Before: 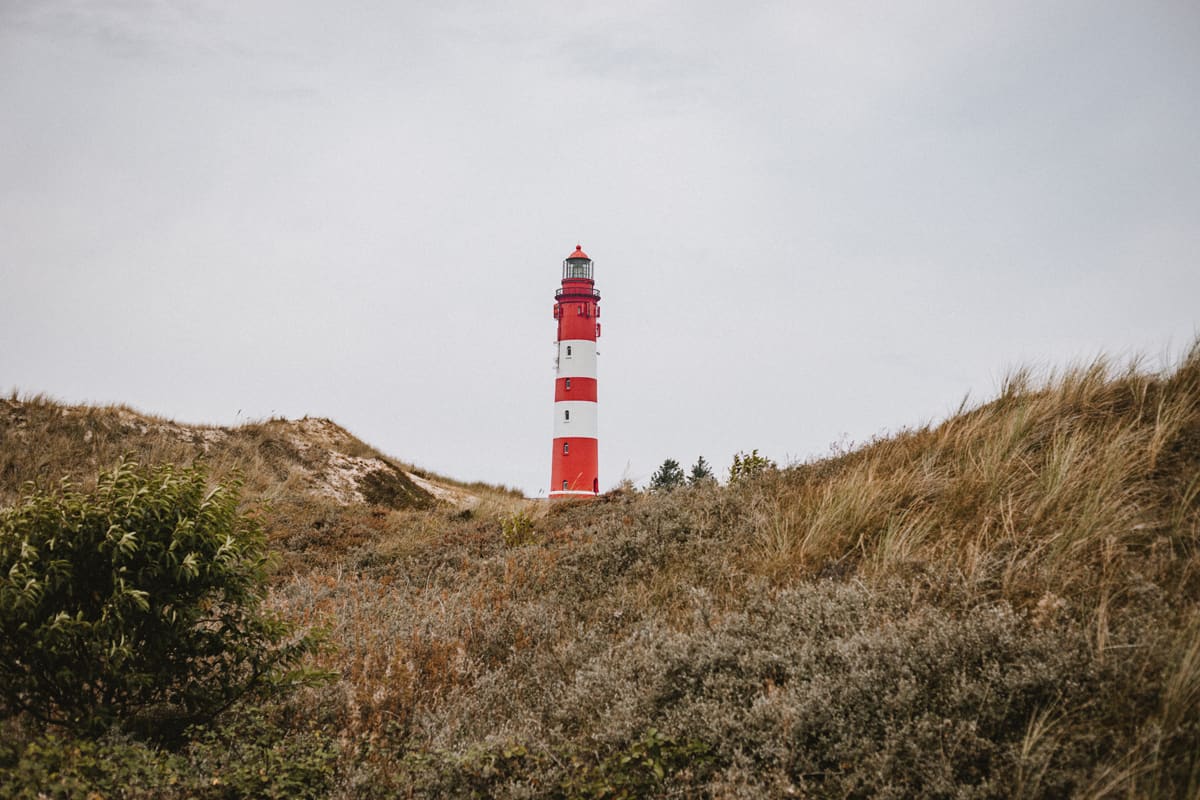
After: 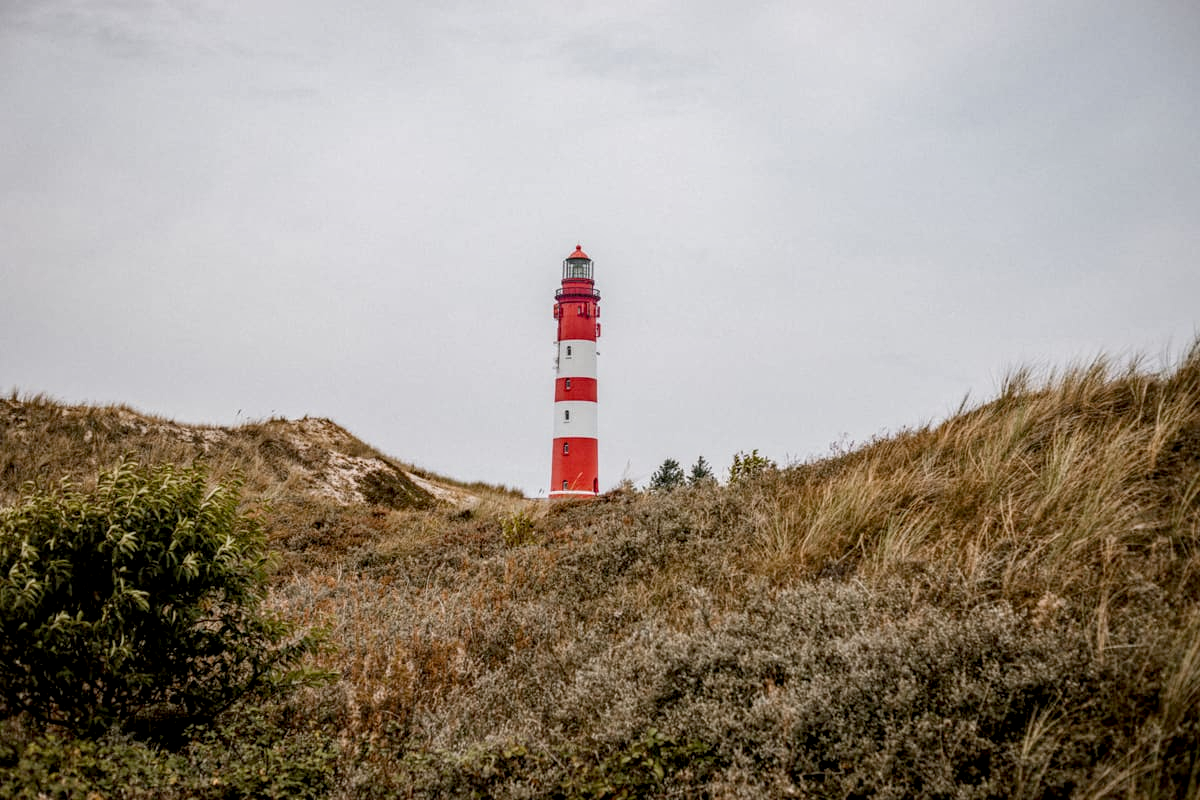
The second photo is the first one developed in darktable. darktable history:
local contrast: highlights 0%, shadows 0%, detail 133%
exposure: black level correction 0.011, compensate highlight preservation false
